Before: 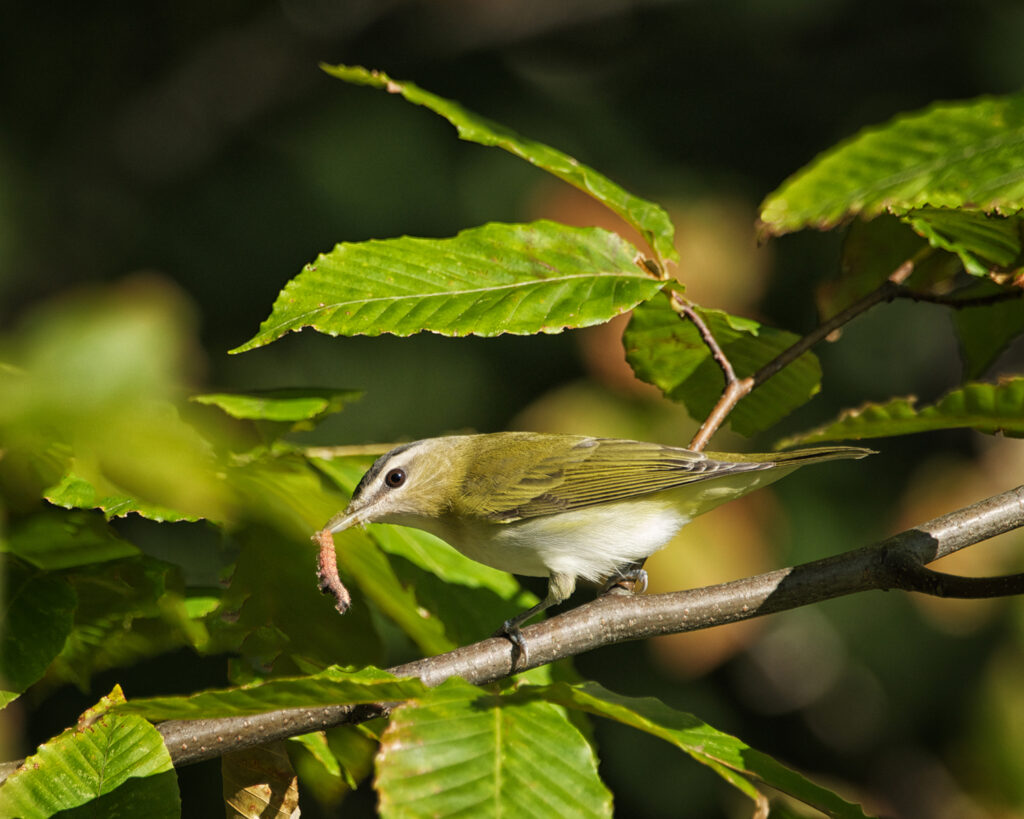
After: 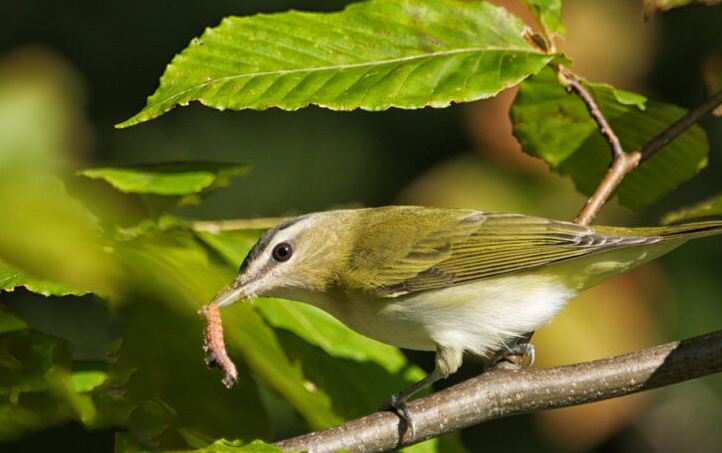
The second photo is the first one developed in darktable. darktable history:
crop: left 11.123%, top 27.61%, right 18.3%, bottom 17.034%
